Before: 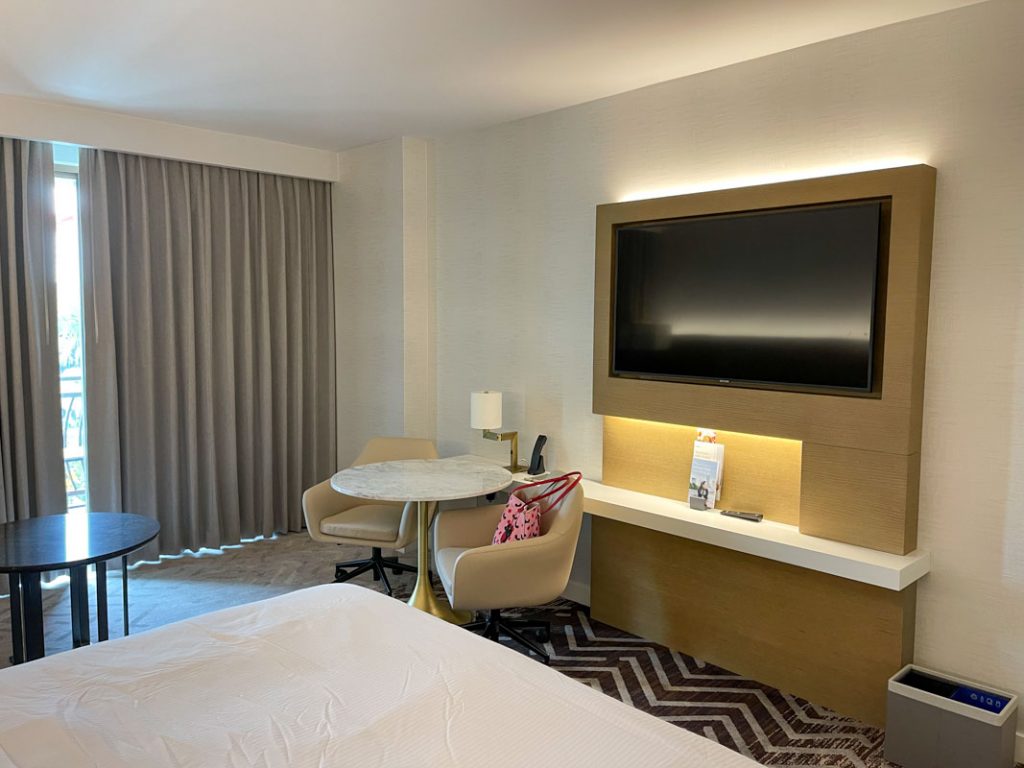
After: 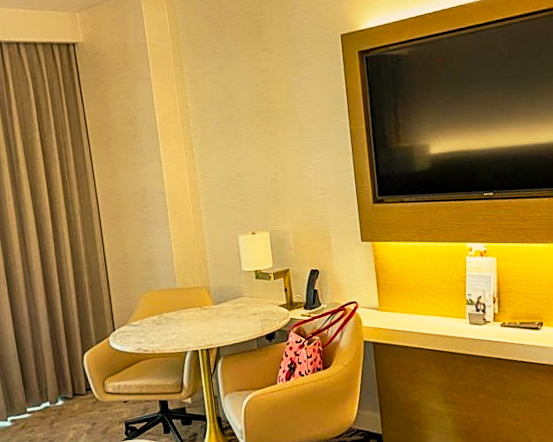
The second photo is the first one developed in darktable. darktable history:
sharpen: on, module defaults
crop: left 25%, top 25%, right 25%, bottom 25%
rotate and perspective: rotation -6.83°, automatic cropping off
white balance: red 1.138, green 0.996, blue 0.812
base curve: curves: ch0 [(0, 0) (0.088, 0.125) (0.176, 0.251) (0.354, 0.501) (0.613, 0.749) (1, 0.877)], preserve colors none
local contrast: on, module defaults
color balance rgb: perceptual saturation grading › global saturation 30%, global vibrance 20%
